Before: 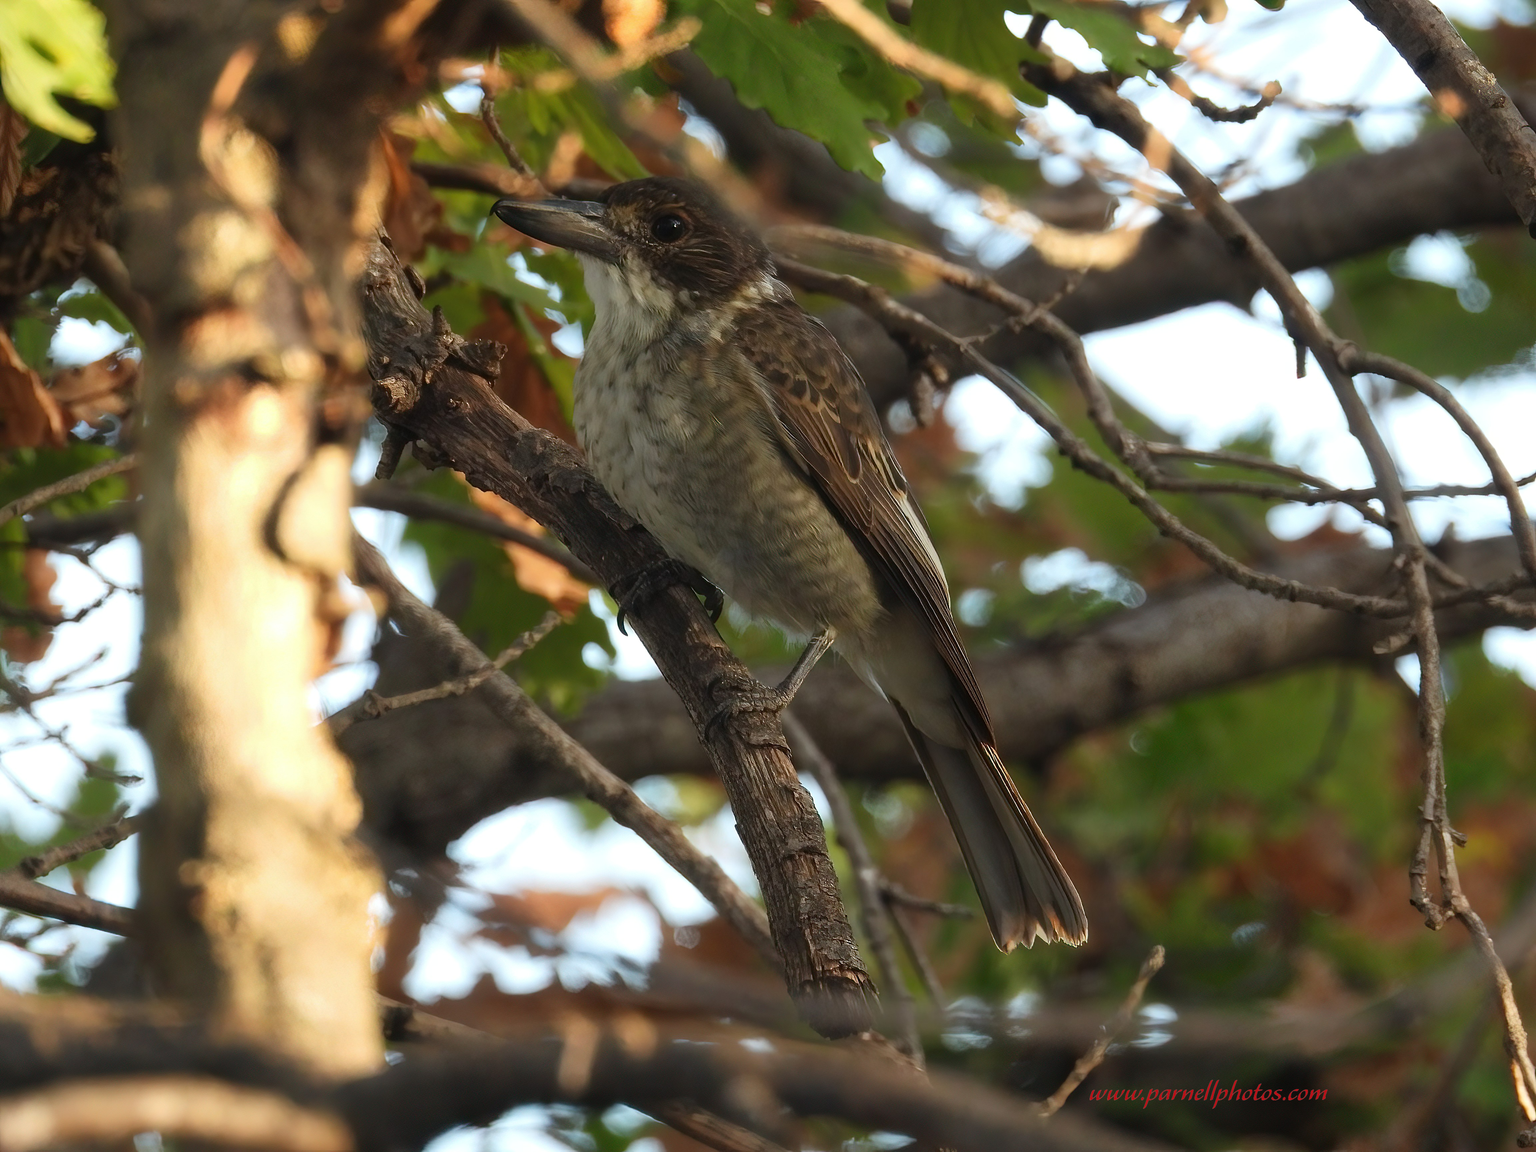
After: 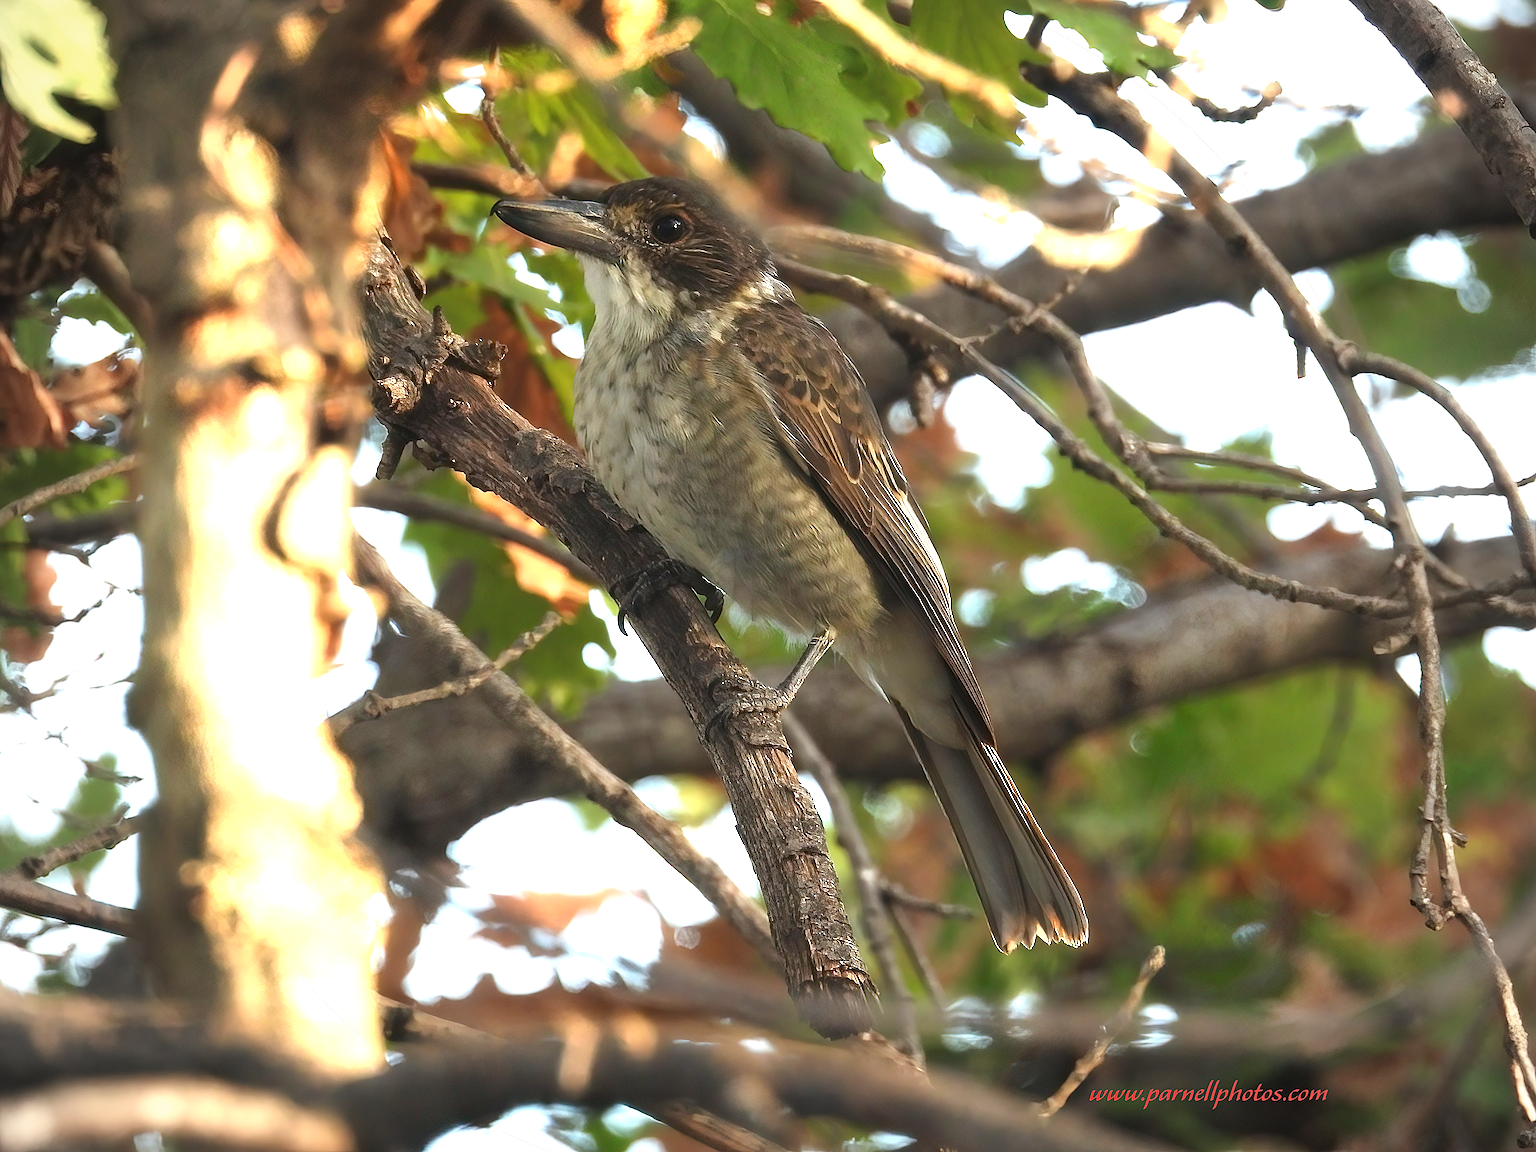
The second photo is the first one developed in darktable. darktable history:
vignetting: unbound false
exposure: exposure 1.205 EV, compensate exposure bias true, compensate highlight preservation false
sharpen: radius 2.672, amount 0.67
